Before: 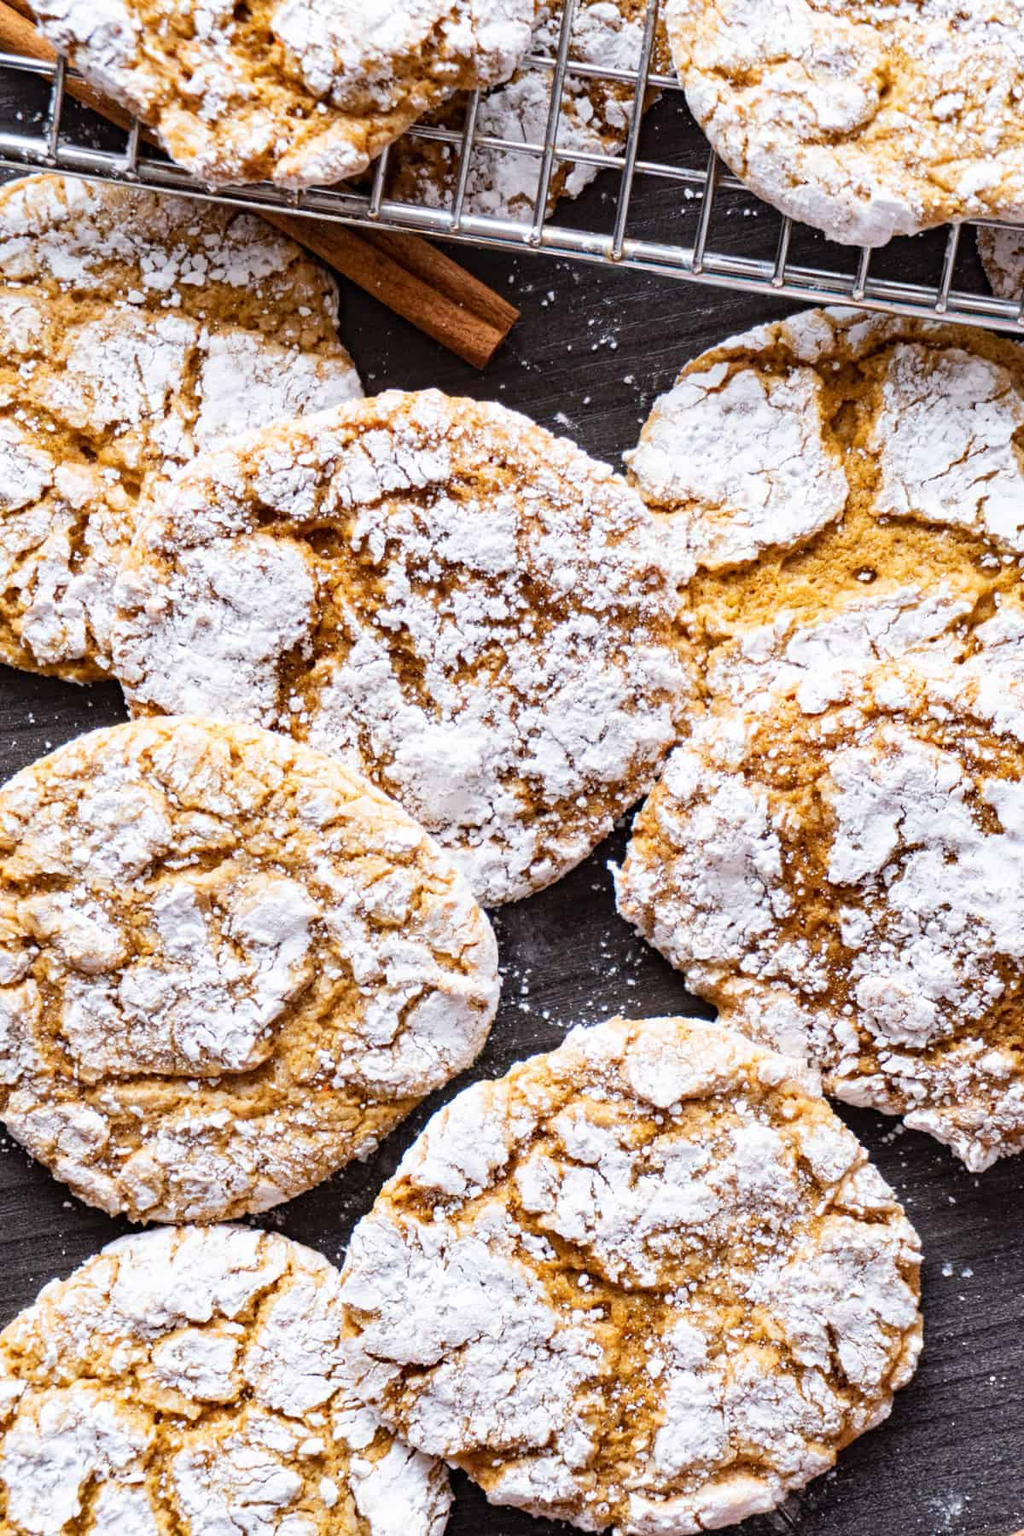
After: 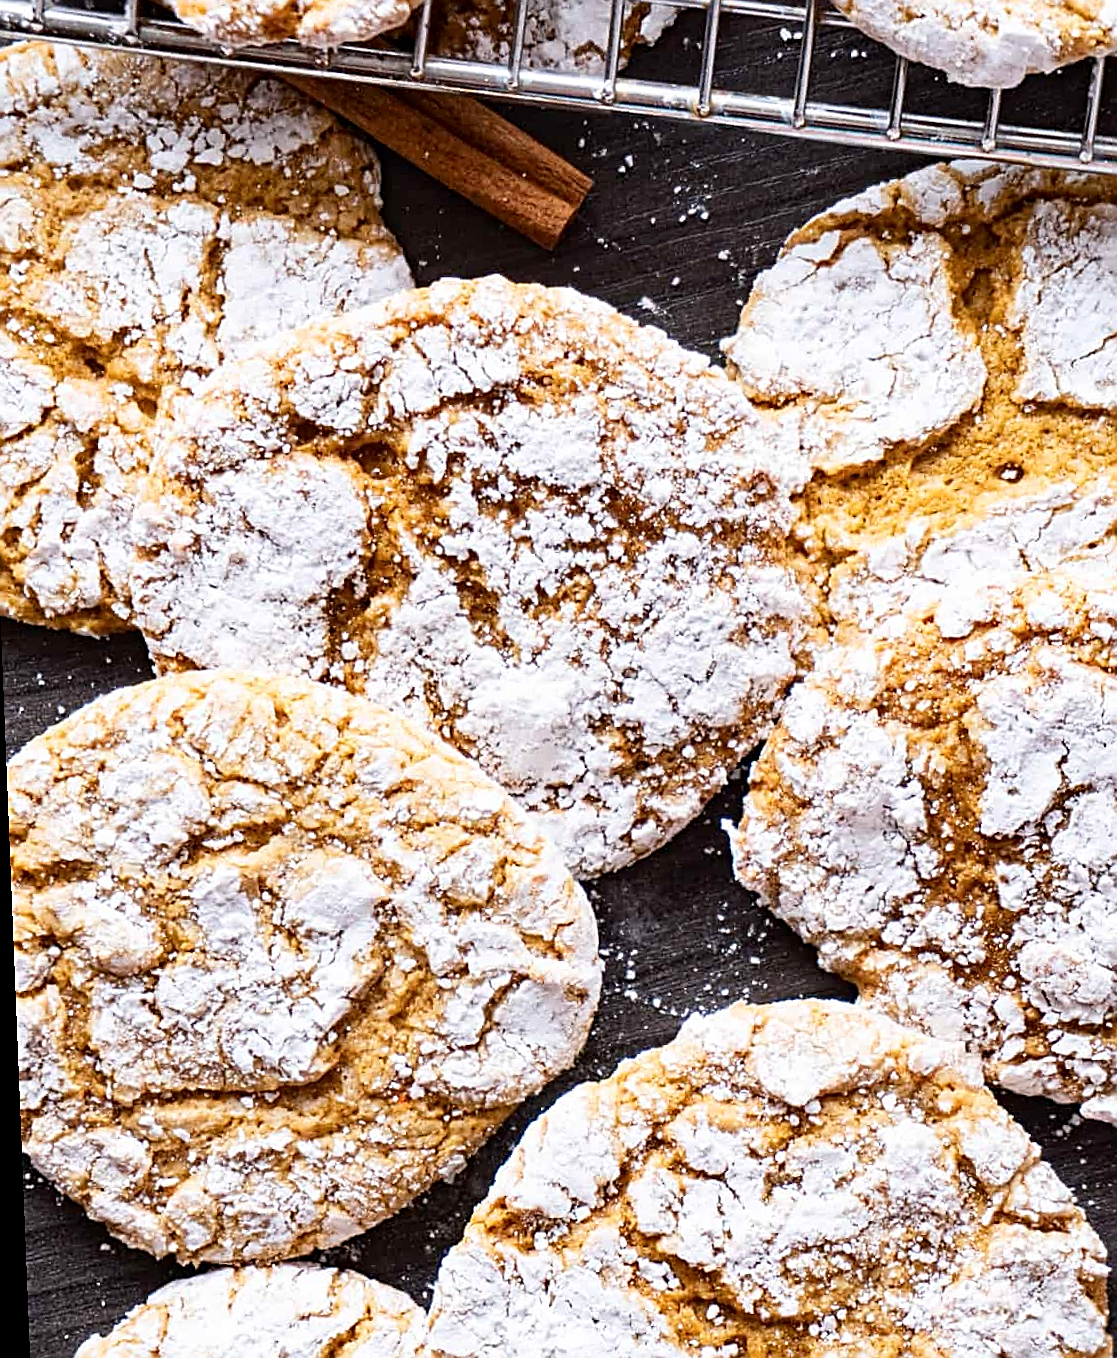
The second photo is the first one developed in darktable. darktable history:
crop and rotate: left 2.425%, top 11.305%, right 9.6%, bottom 15.08%
sharpen: amount 0.901
exposure: compensate highlight preservation false
shadows and highlights: shadows -30, highlights 30
rotate and perspective: rotation -2.29°, automatic cropping off
